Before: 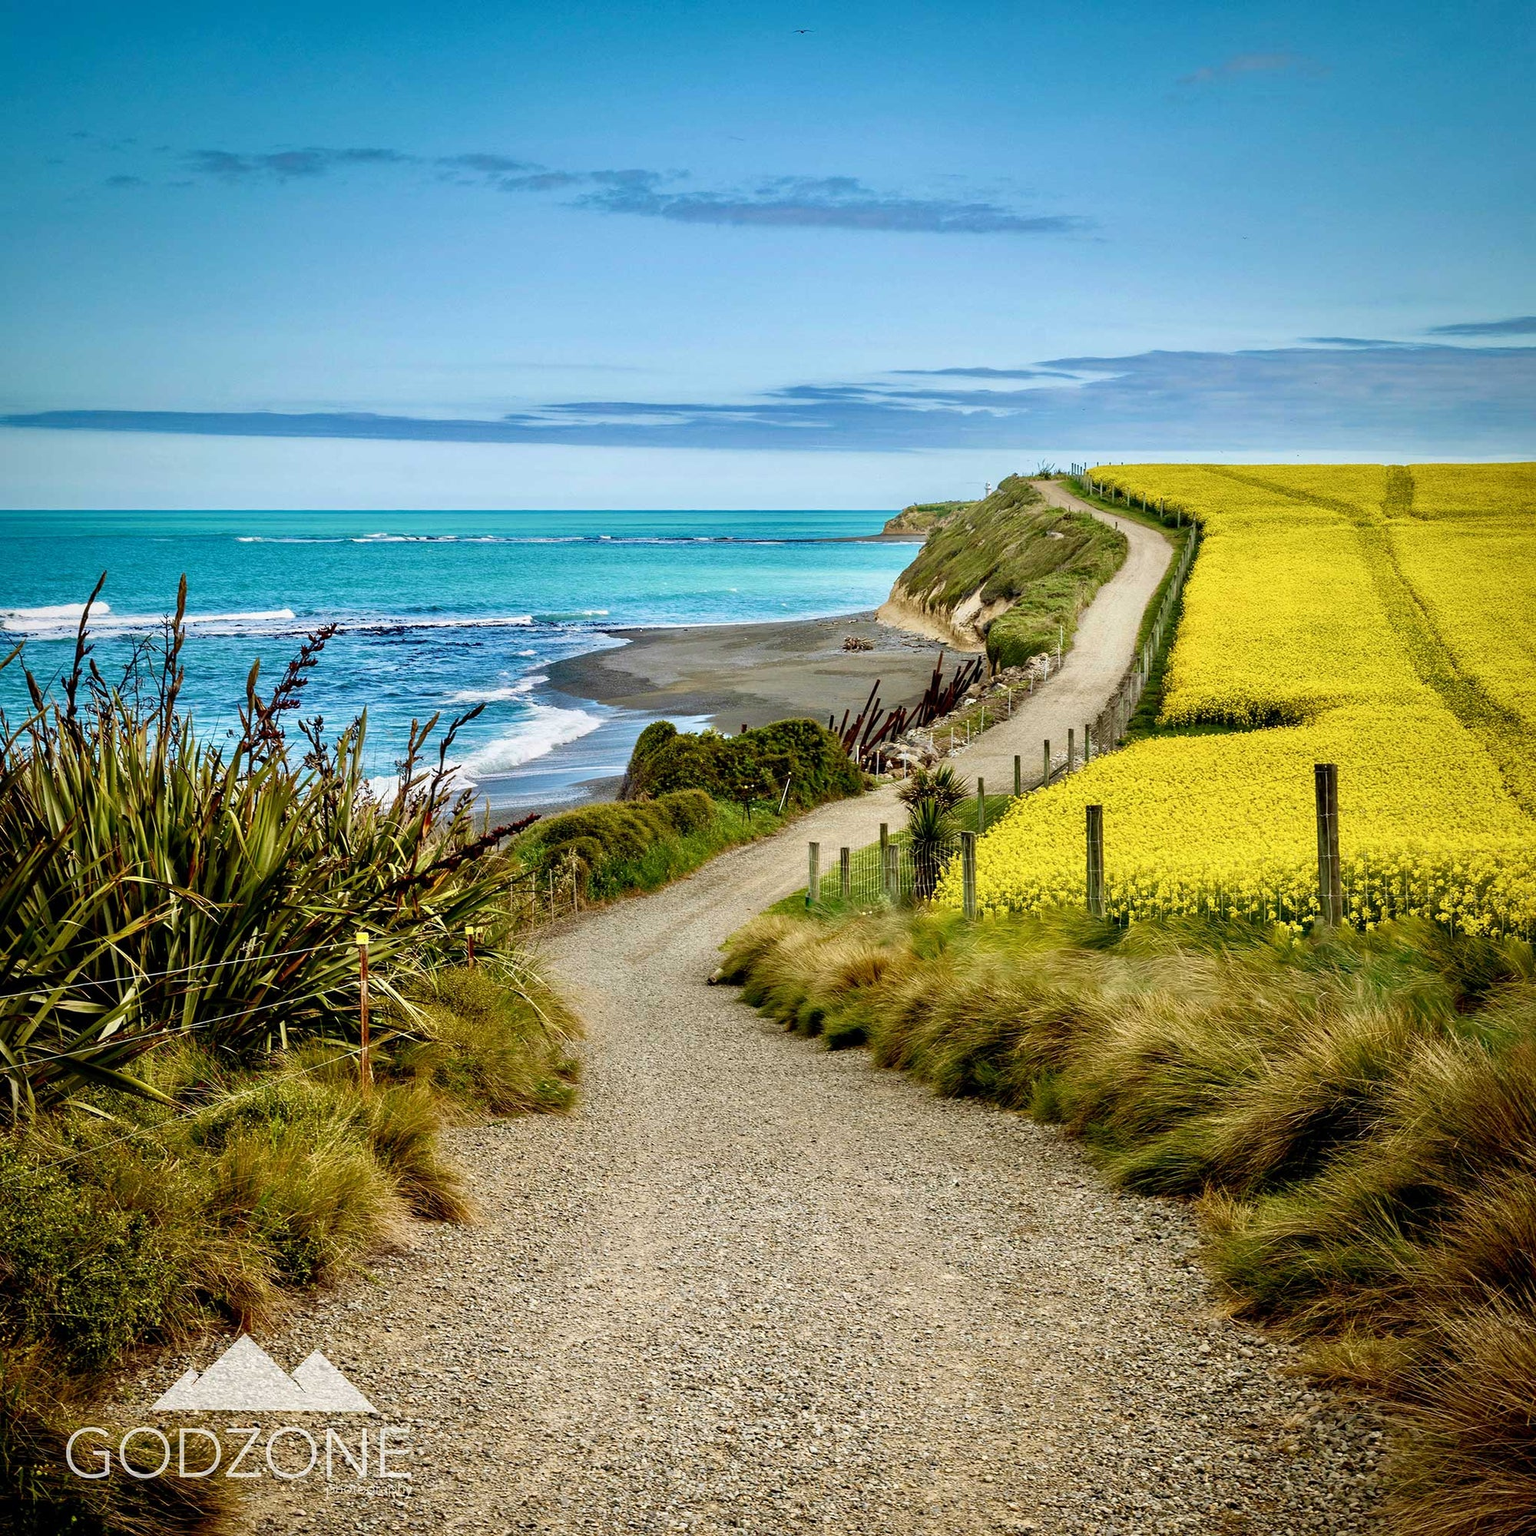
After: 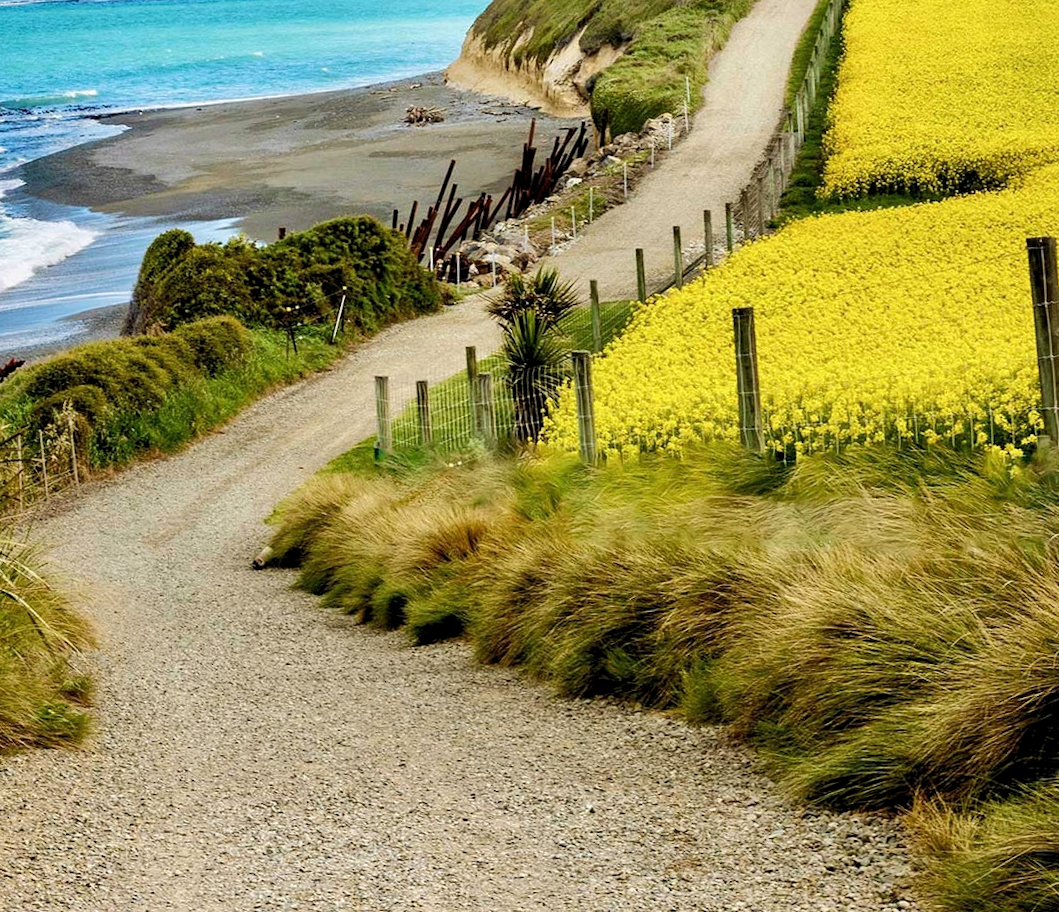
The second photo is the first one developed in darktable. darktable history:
levels: levels [0.026, 0.507, 0.987]
crop: left 35.03%, top 36.625%, right 14.663%, bottom 20.057%
base curve: curves: ch0 [(0, 0) (0.262, 0.32) (0.722, 0.705) (1, 1)]
rotate and perspective: rotation -3.18°, automatic cropping off
